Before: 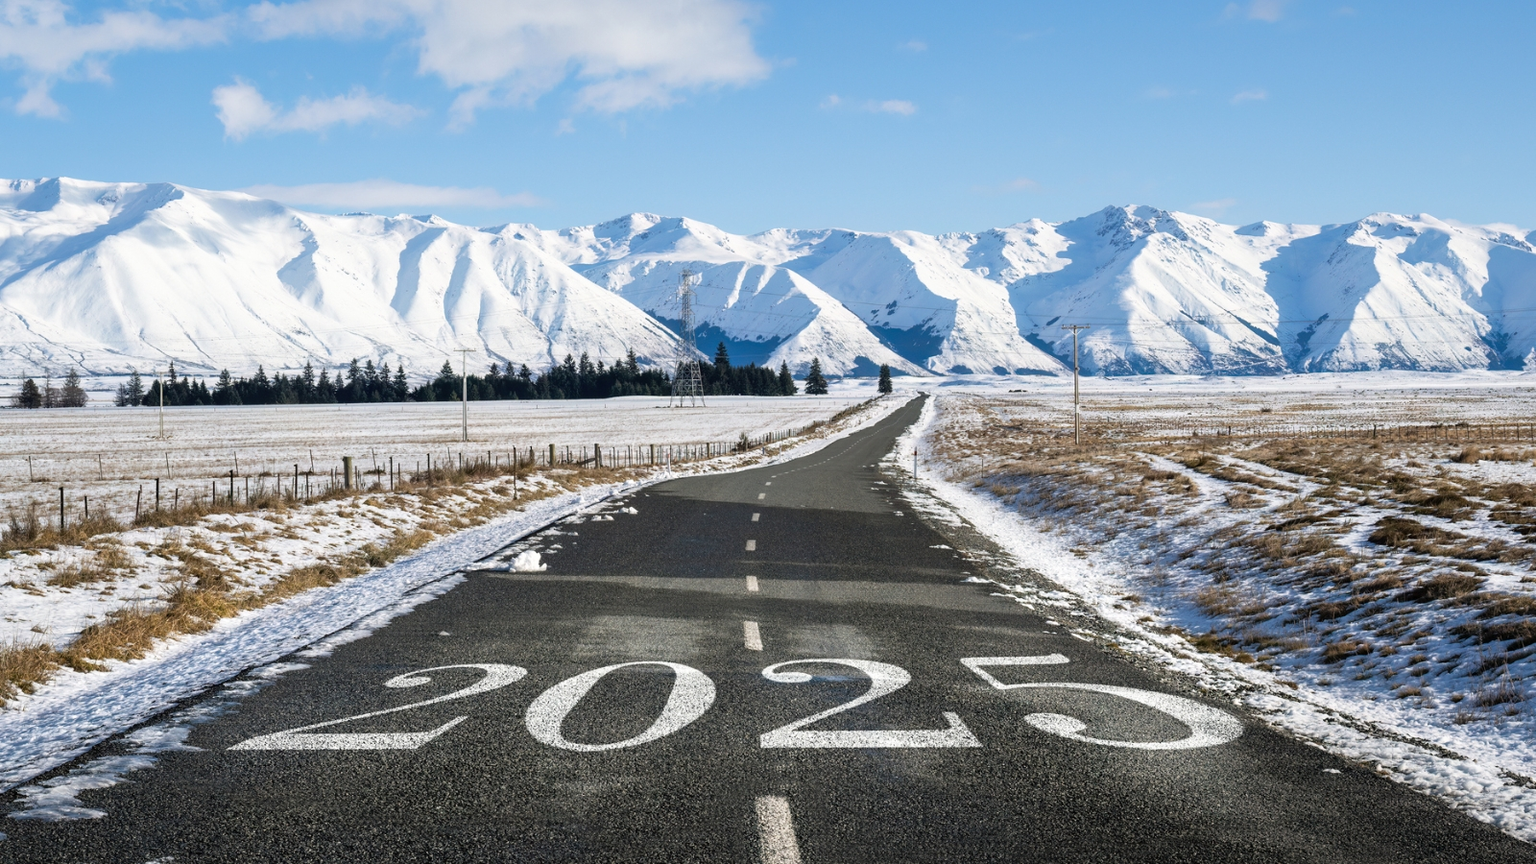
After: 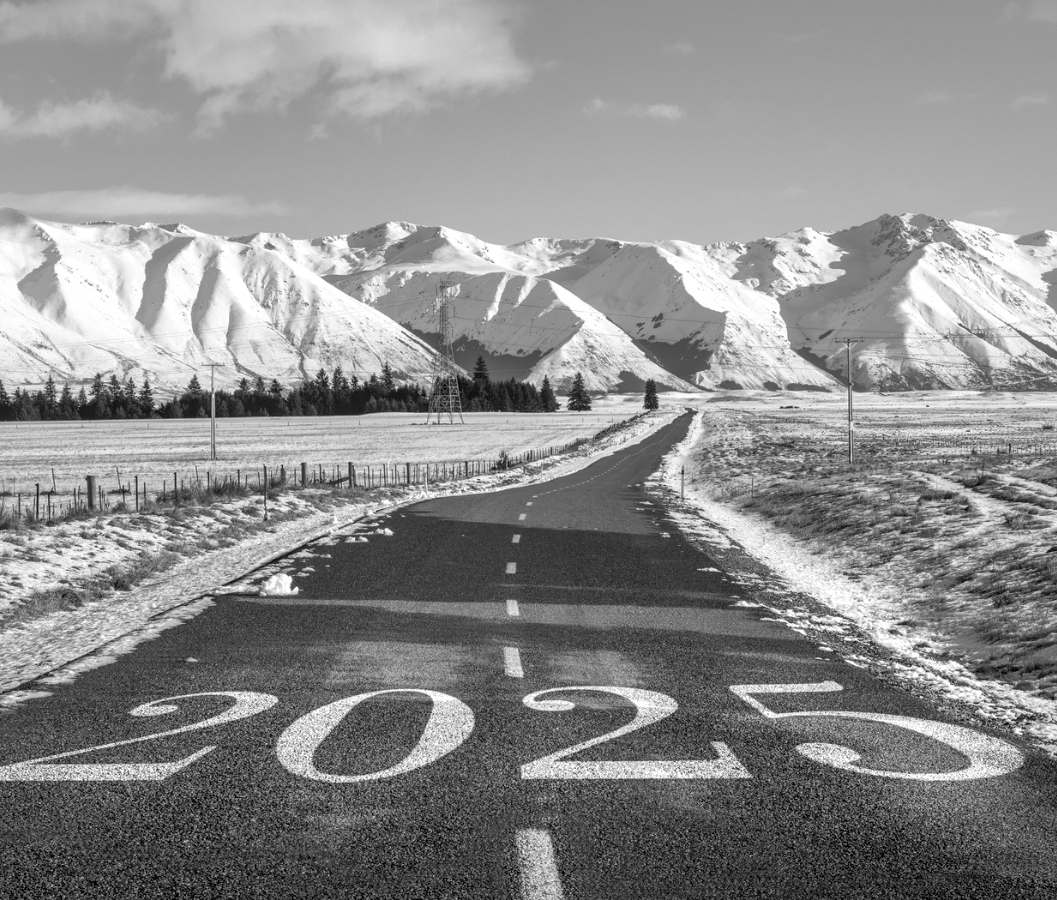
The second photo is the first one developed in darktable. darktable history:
contrast brightness saturation: saturation -0.994
shadows and highlights: on, module defaults
crop: left 16.984%, right 16.922%
local contrast: on, module defaults
